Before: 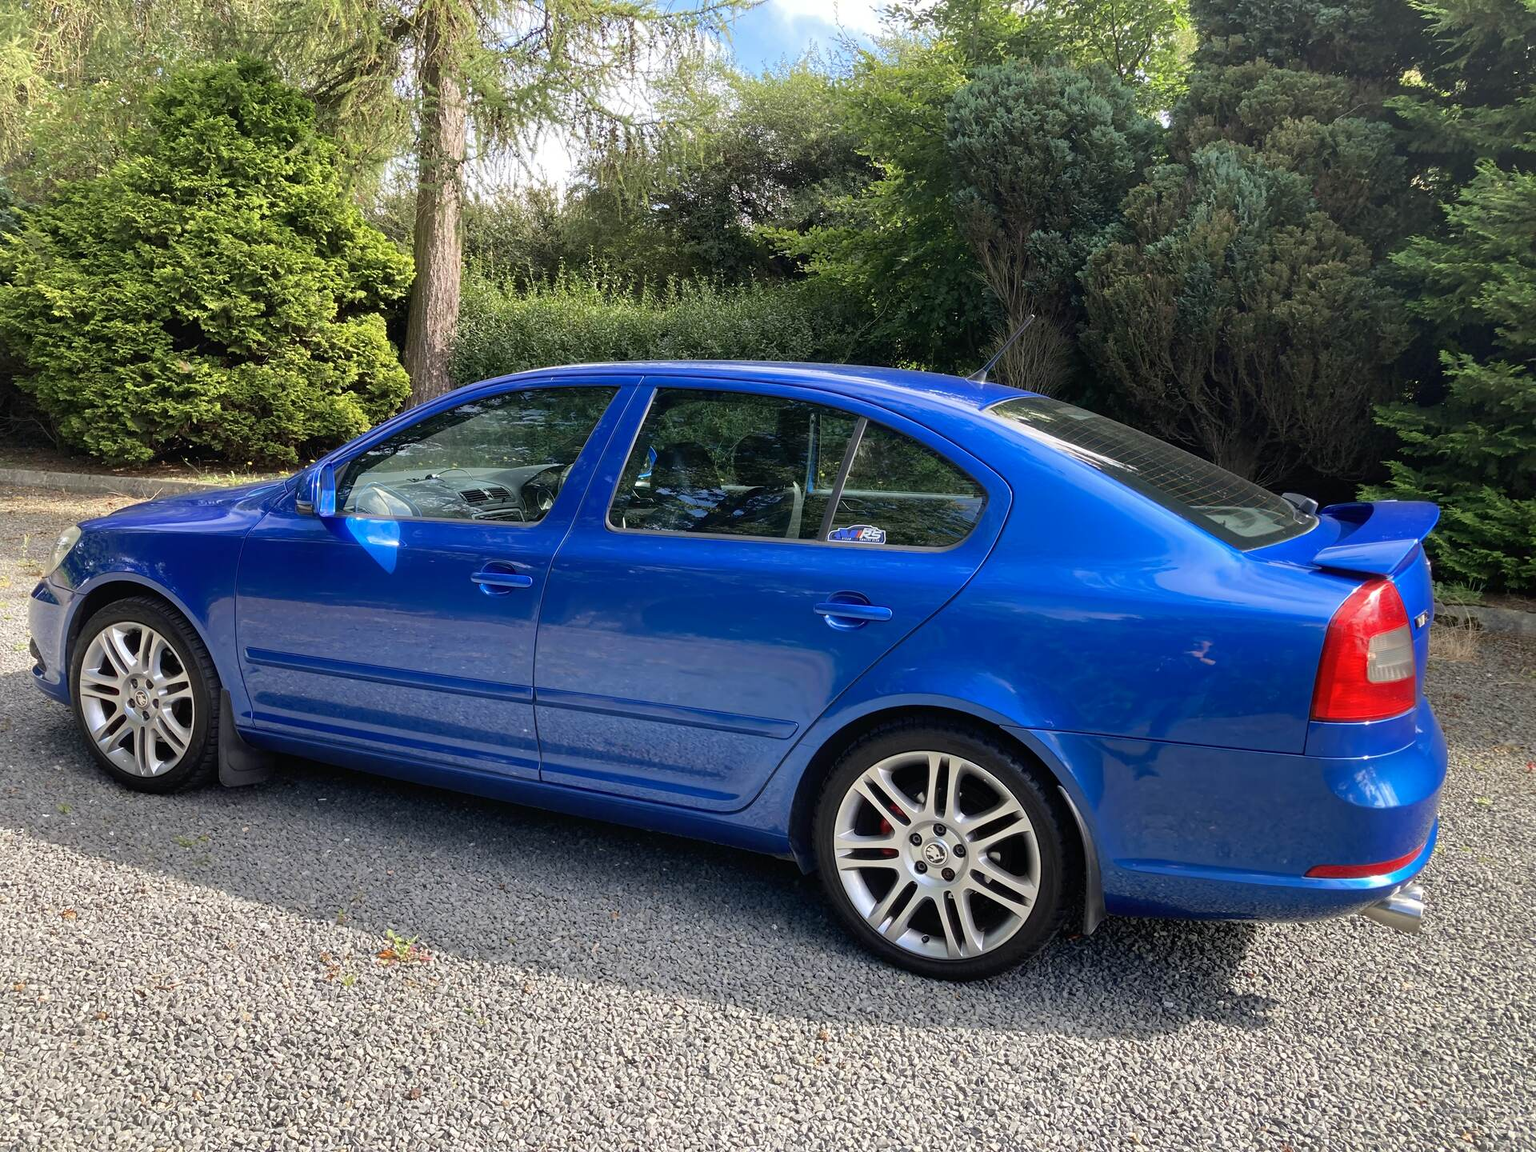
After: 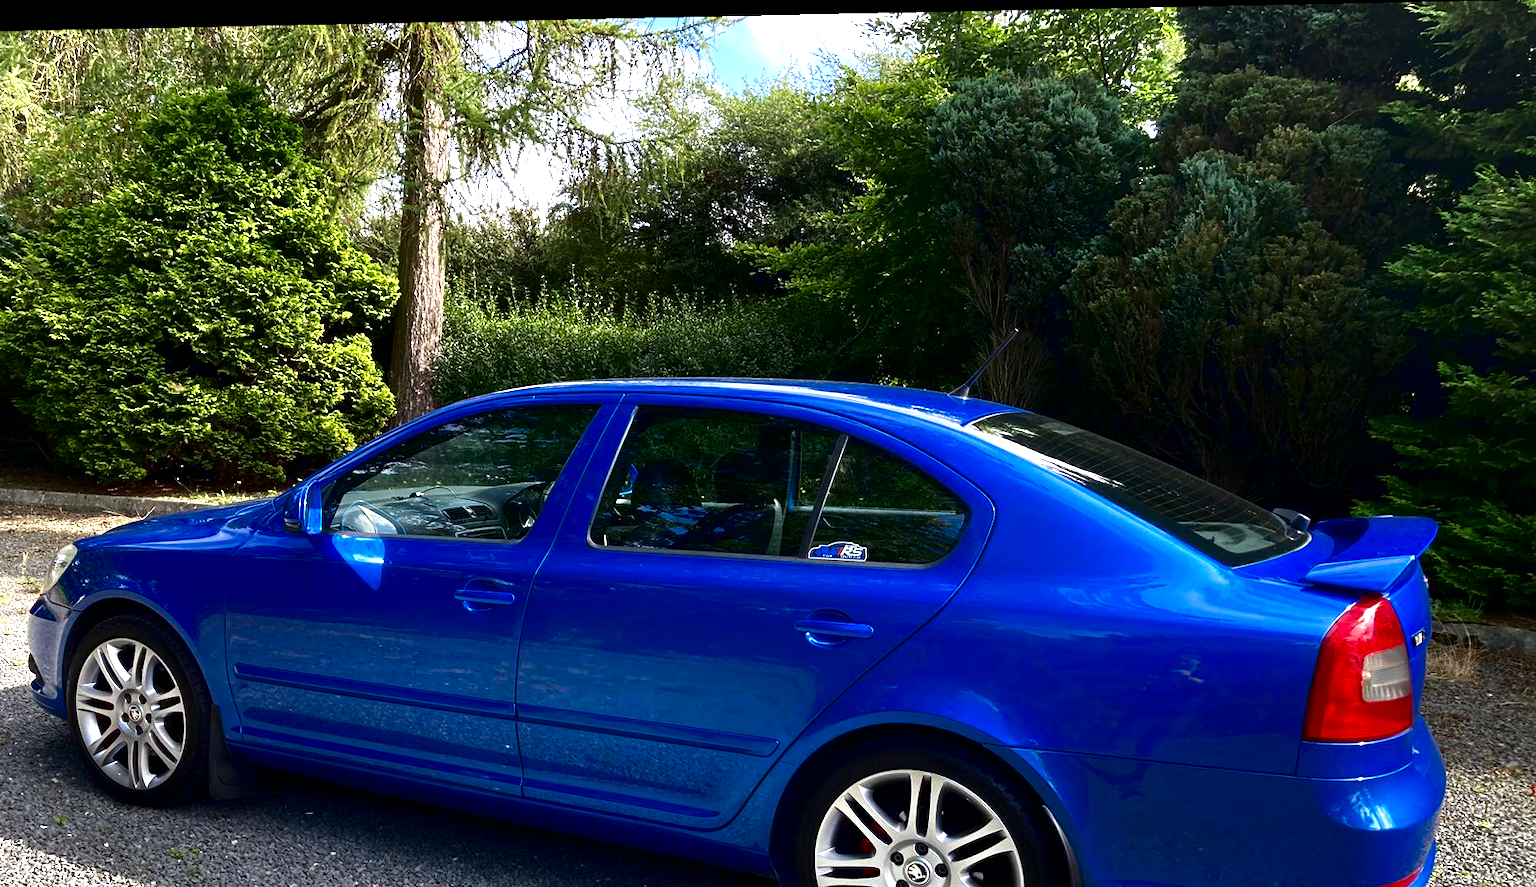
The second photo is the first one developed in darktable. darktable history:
crop: bottom 24.967%
rotate and perspective: lens shift (horizontal) -0.055, automatic cropping off
white balance: red 0.98, blue 1.034
shadows and highlights: radius 334.93, shadows 63.48, highlights 6.06, compress 87.7%, highlights color adjustment 39.73%, soften with gaussian
exposure: black level correction 0, exposure 0.7 EV, compensate exposure bias true, compensate highlight preservation false
contrast brightness saturation: contrast 0.09, brightness -0.59, saturation 0.17
